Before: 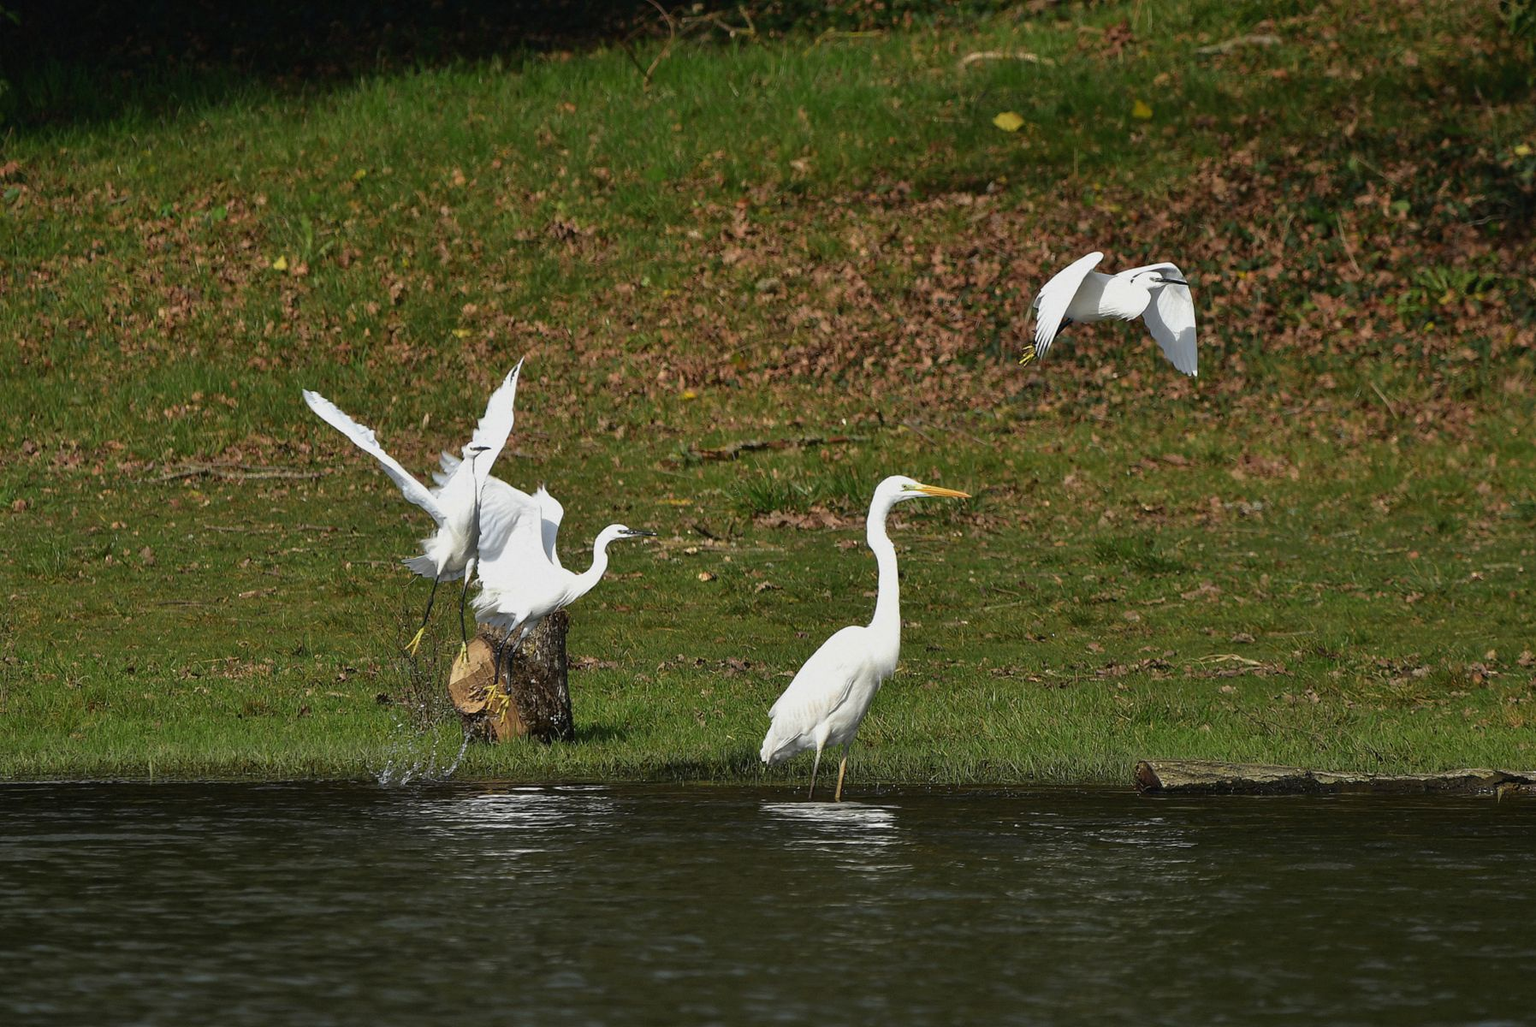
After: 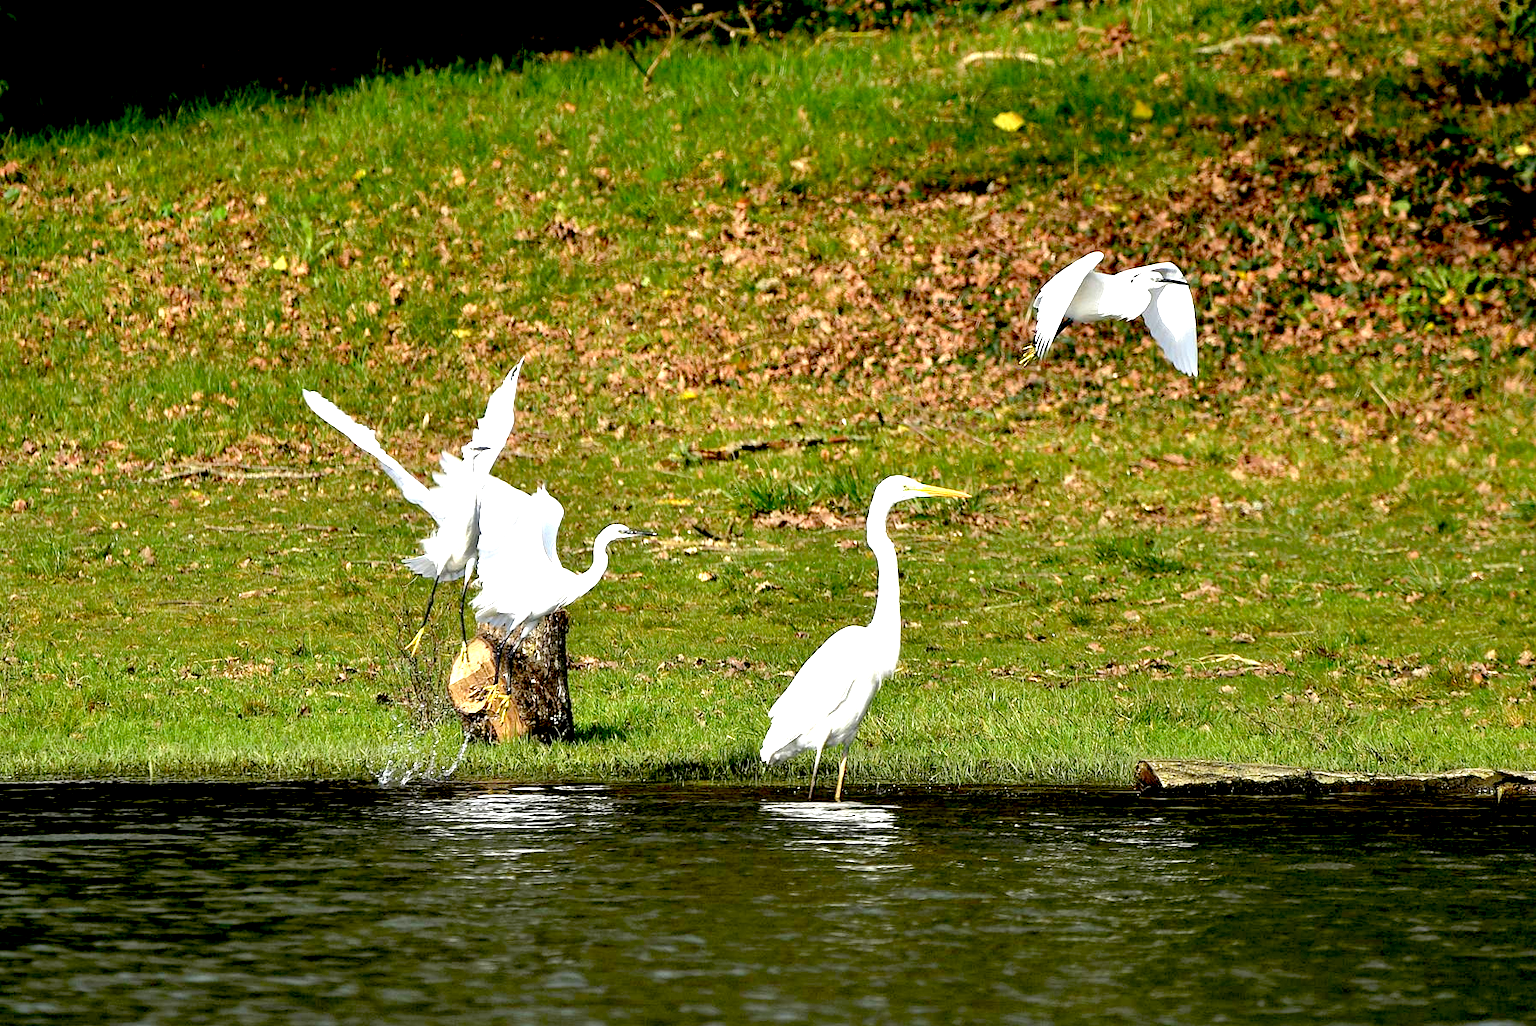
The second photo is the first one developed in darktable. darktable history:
exposure: black level correction 0.015, exposure 1.78 EV, compensate exposure bias true, compensate highlight preservation false
